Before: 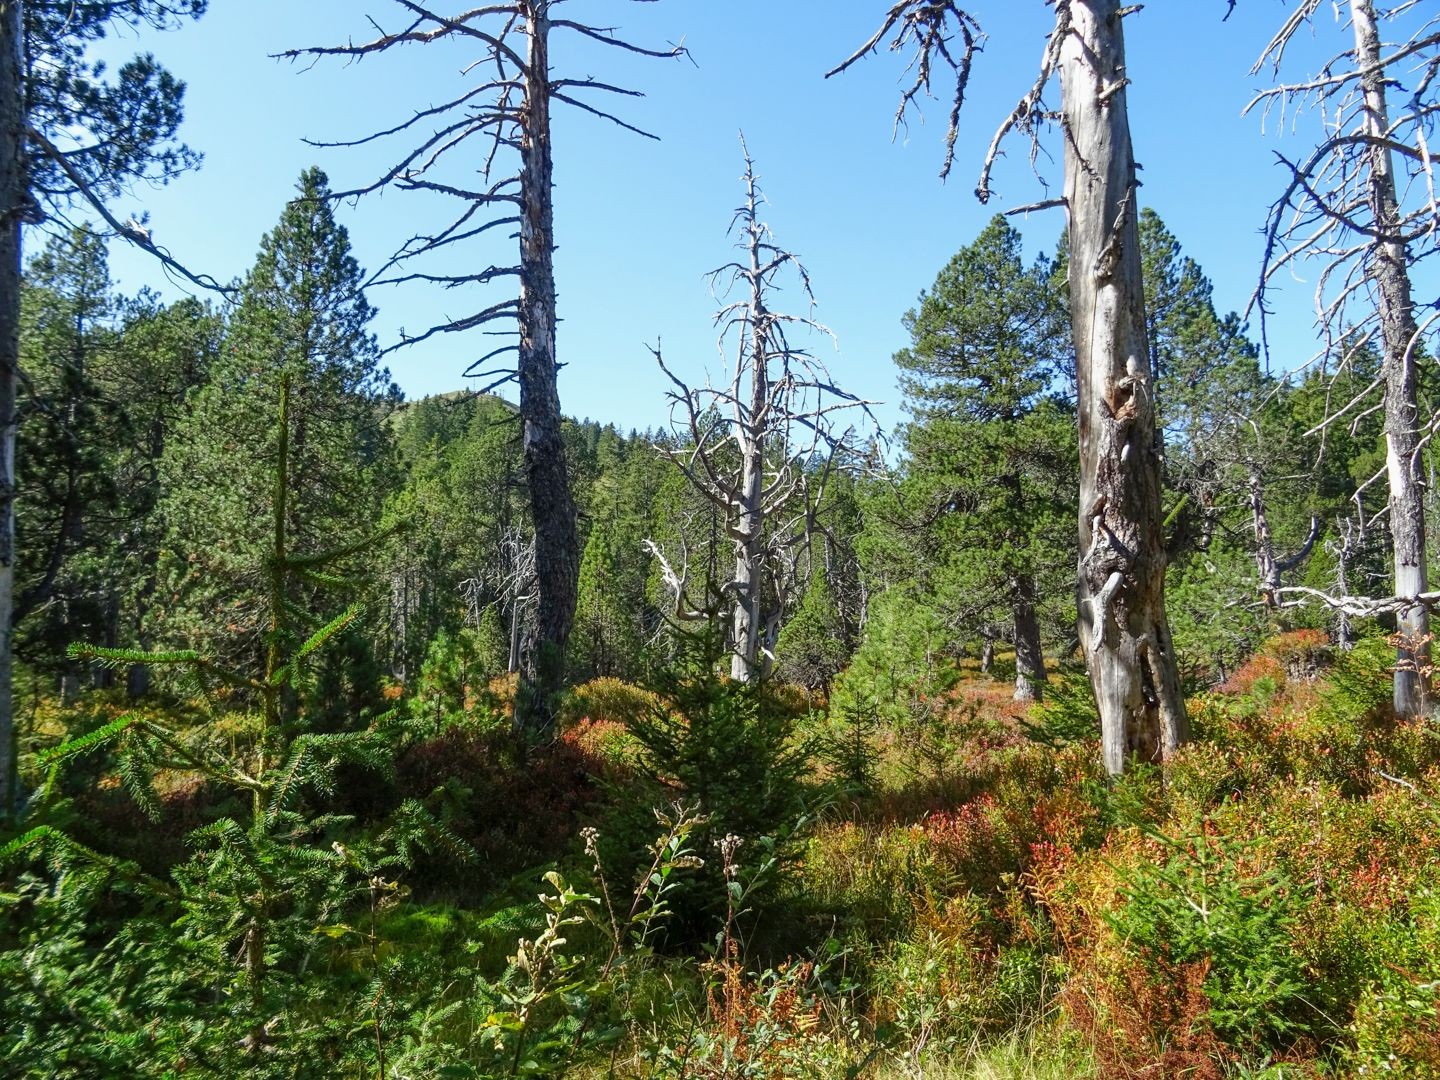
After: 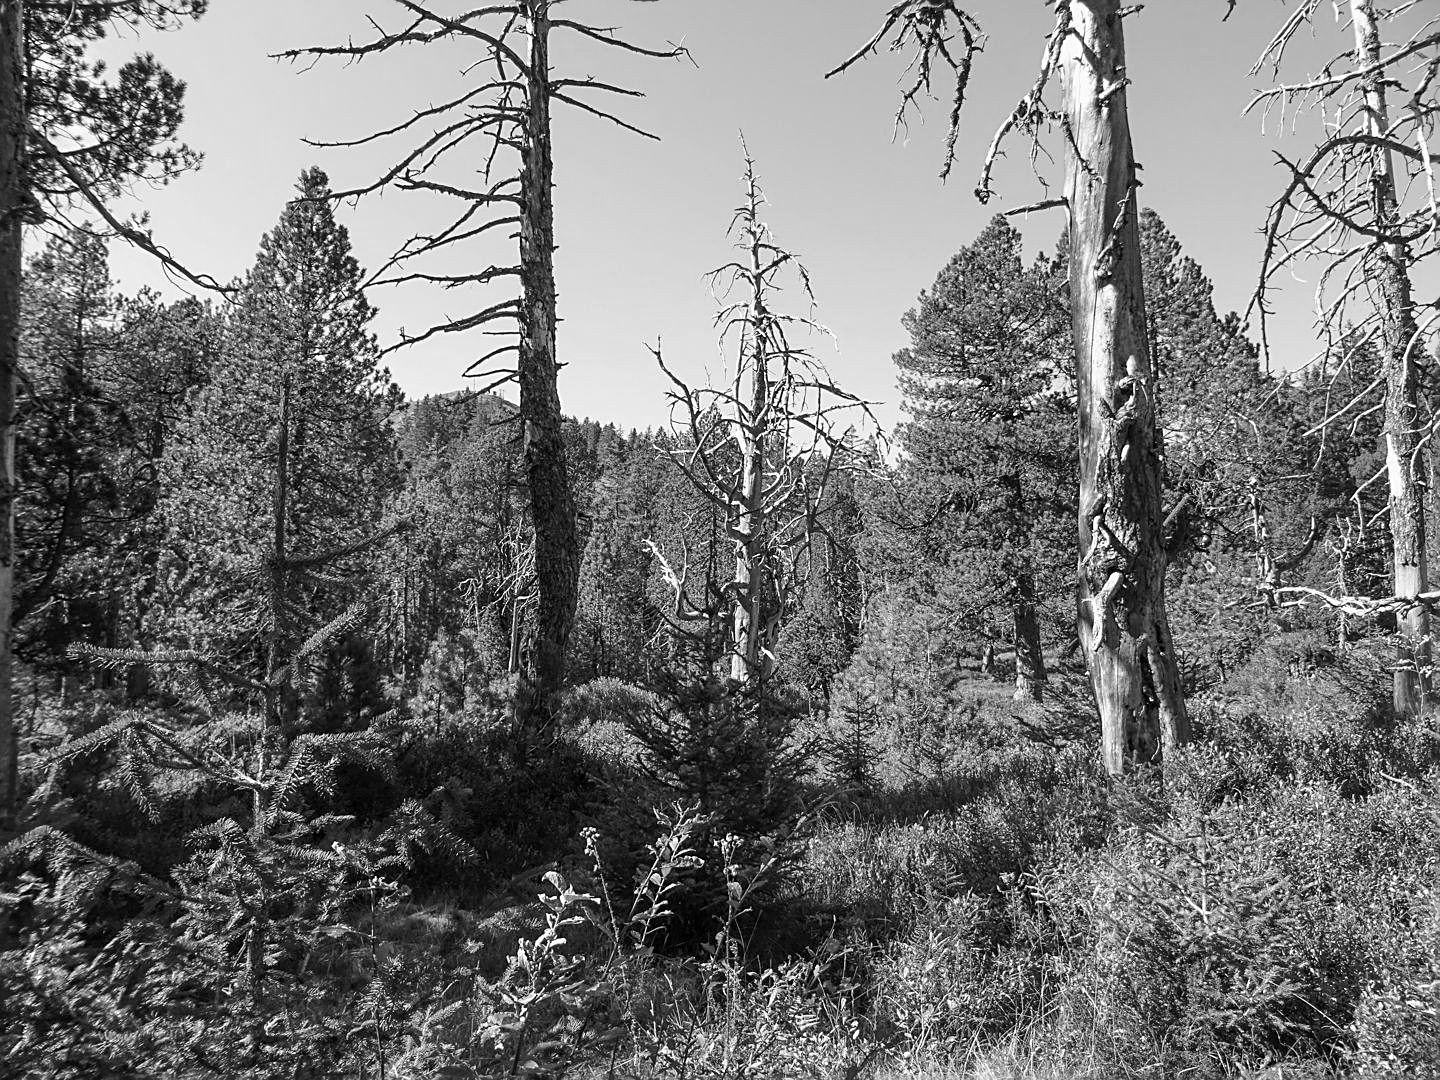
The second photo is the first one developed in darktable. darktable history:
sharpen: on, module defaults
monochrome: a 2.21, b -1.33, size 2.2
